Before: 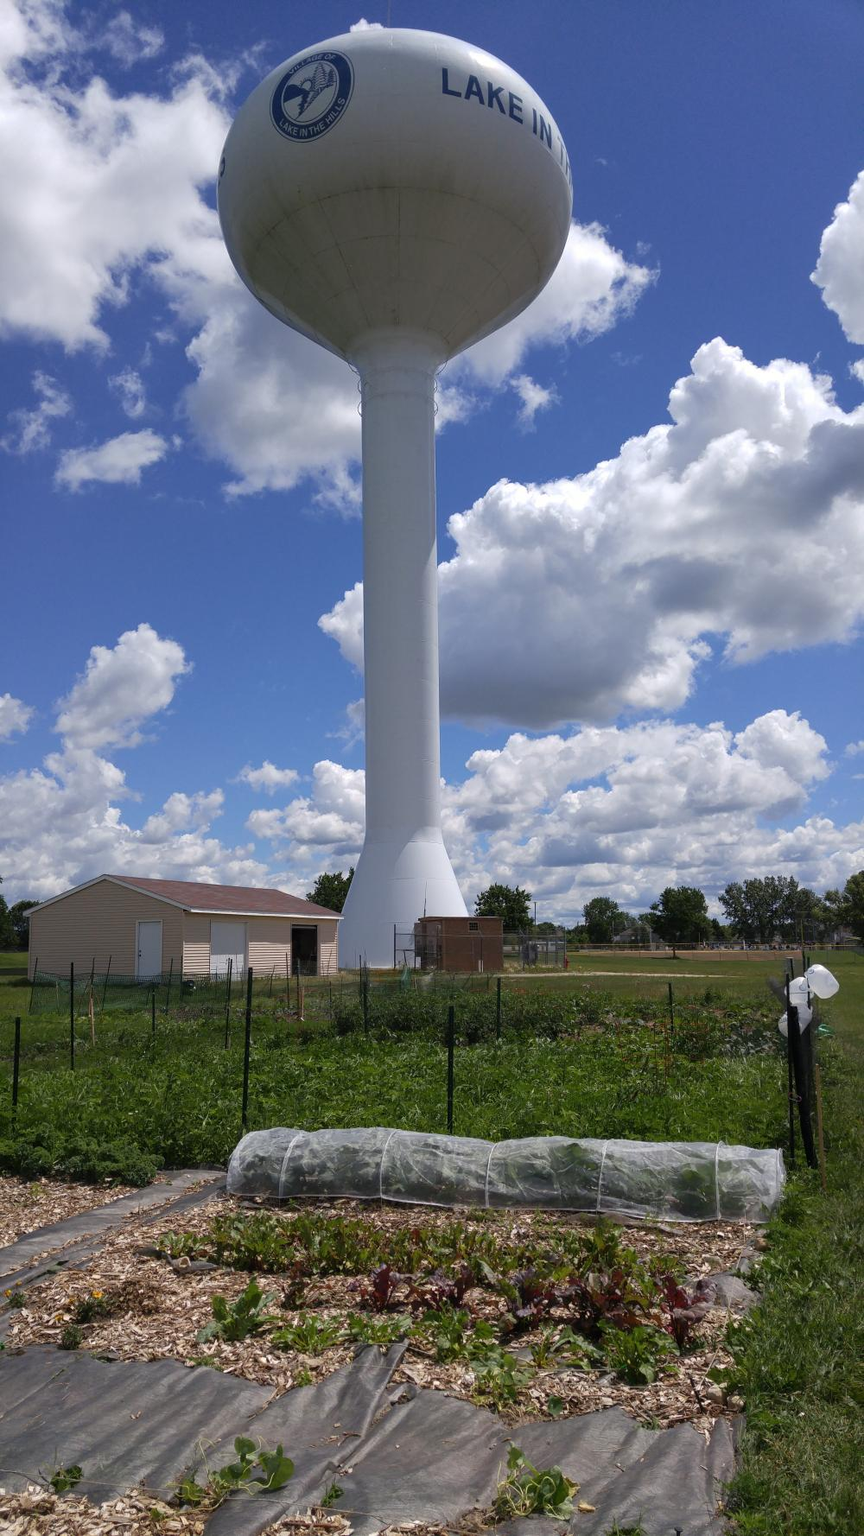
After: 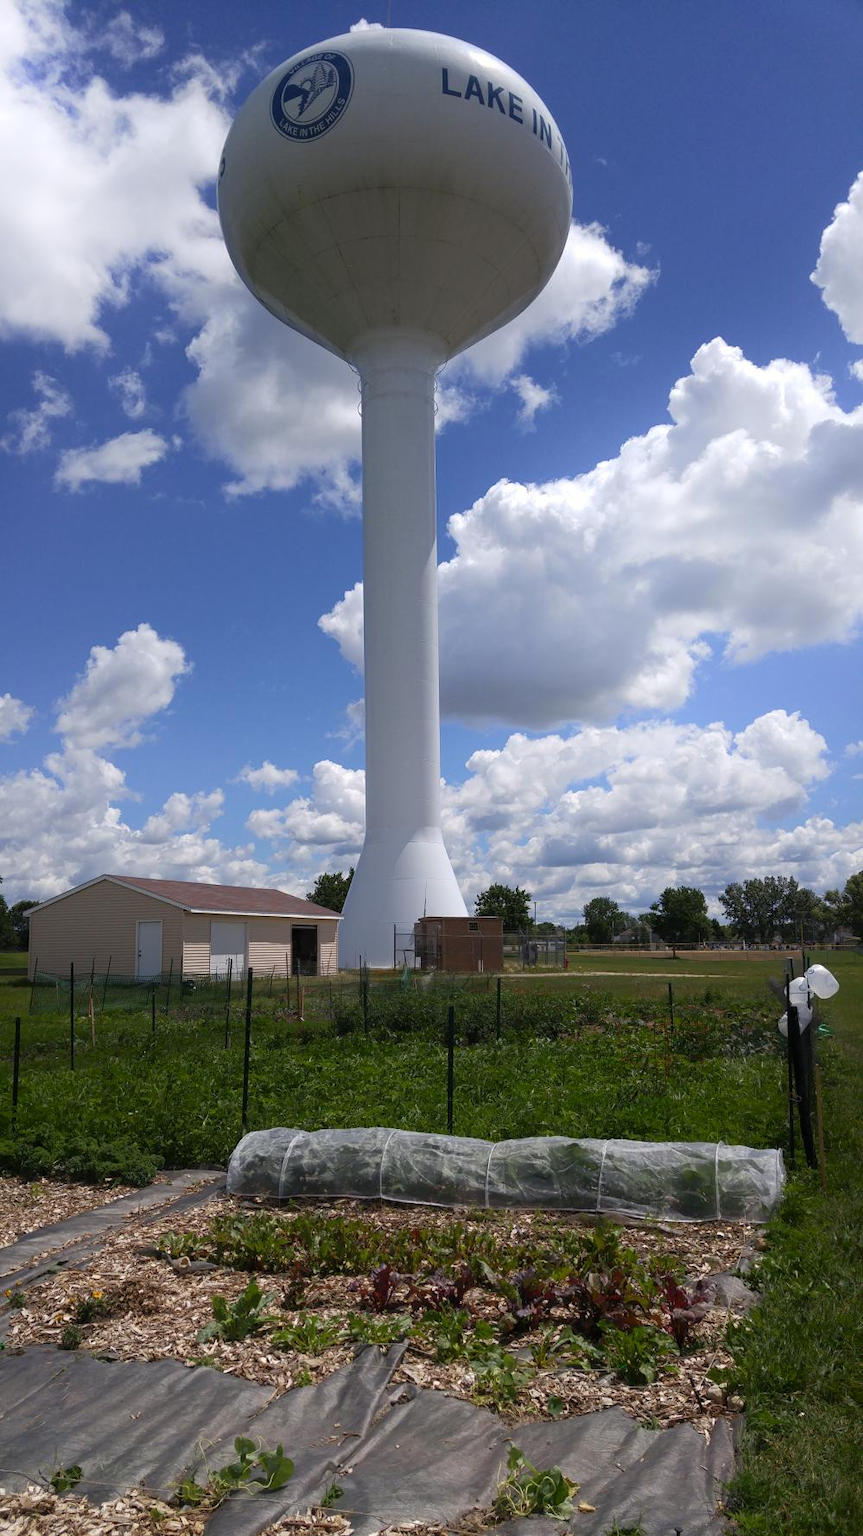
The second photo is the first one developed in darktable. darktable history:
shadows and highlights: shadows -52.87, highlights 87.94, soften with gaussian
